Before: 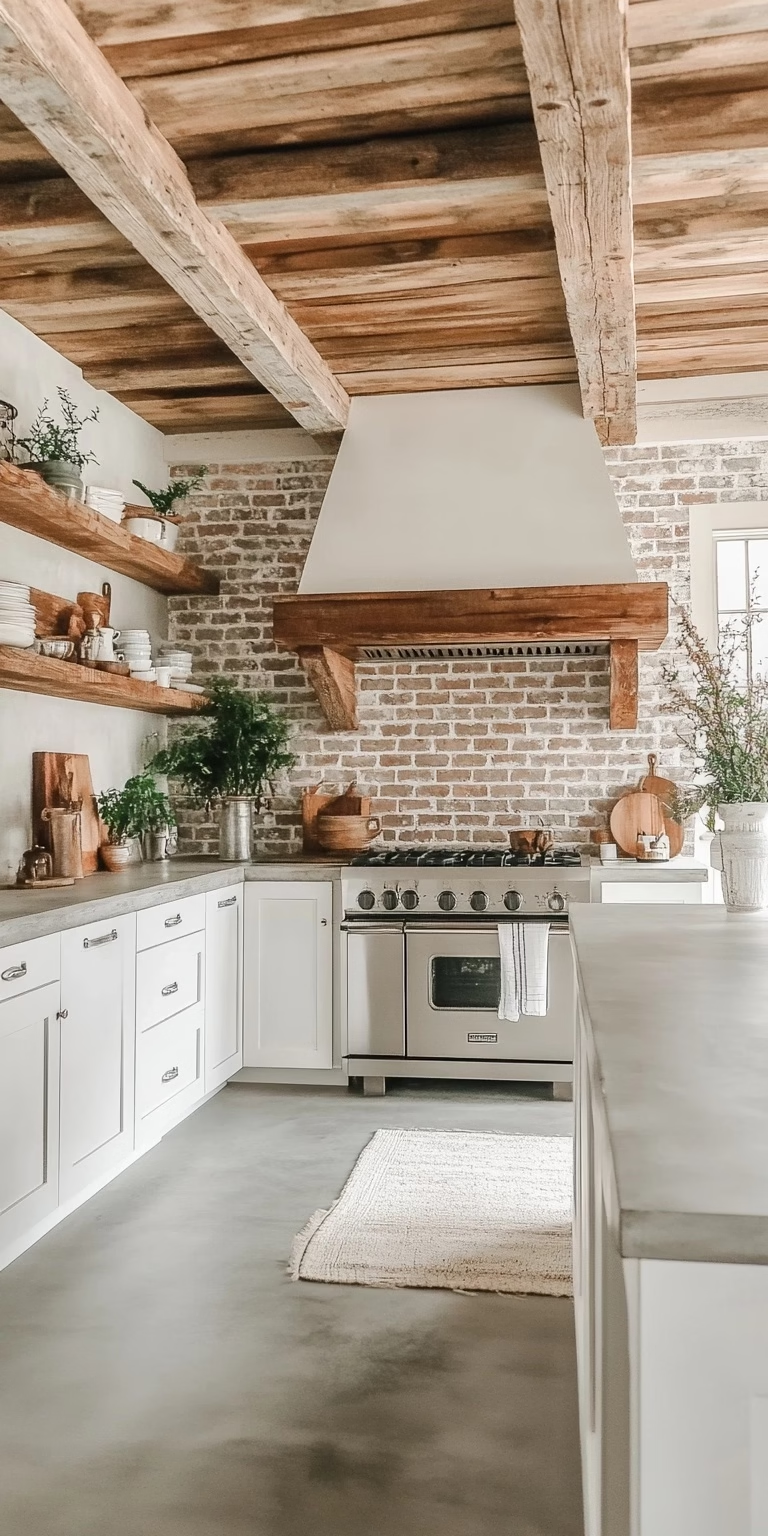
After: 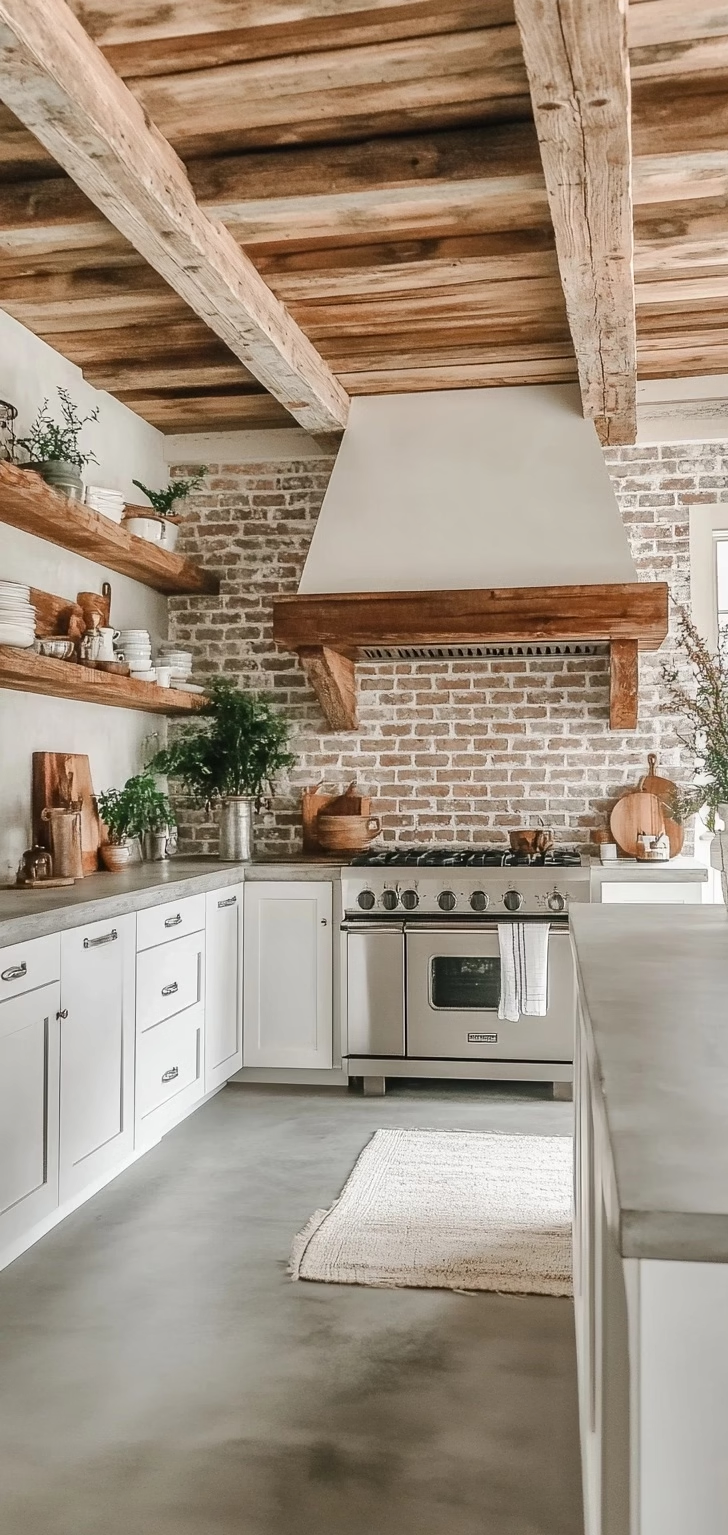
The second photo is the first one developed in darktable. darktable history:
tone equalizer: on, module defaults
shadows and highlights: shadows 60, soften with gaussian
rotate and perspective: automatic cropping original format, crop left 0, crop top 0
bloom: size 9%, threshold 100%, strength 7%
crop and rotate: right 5.167%
